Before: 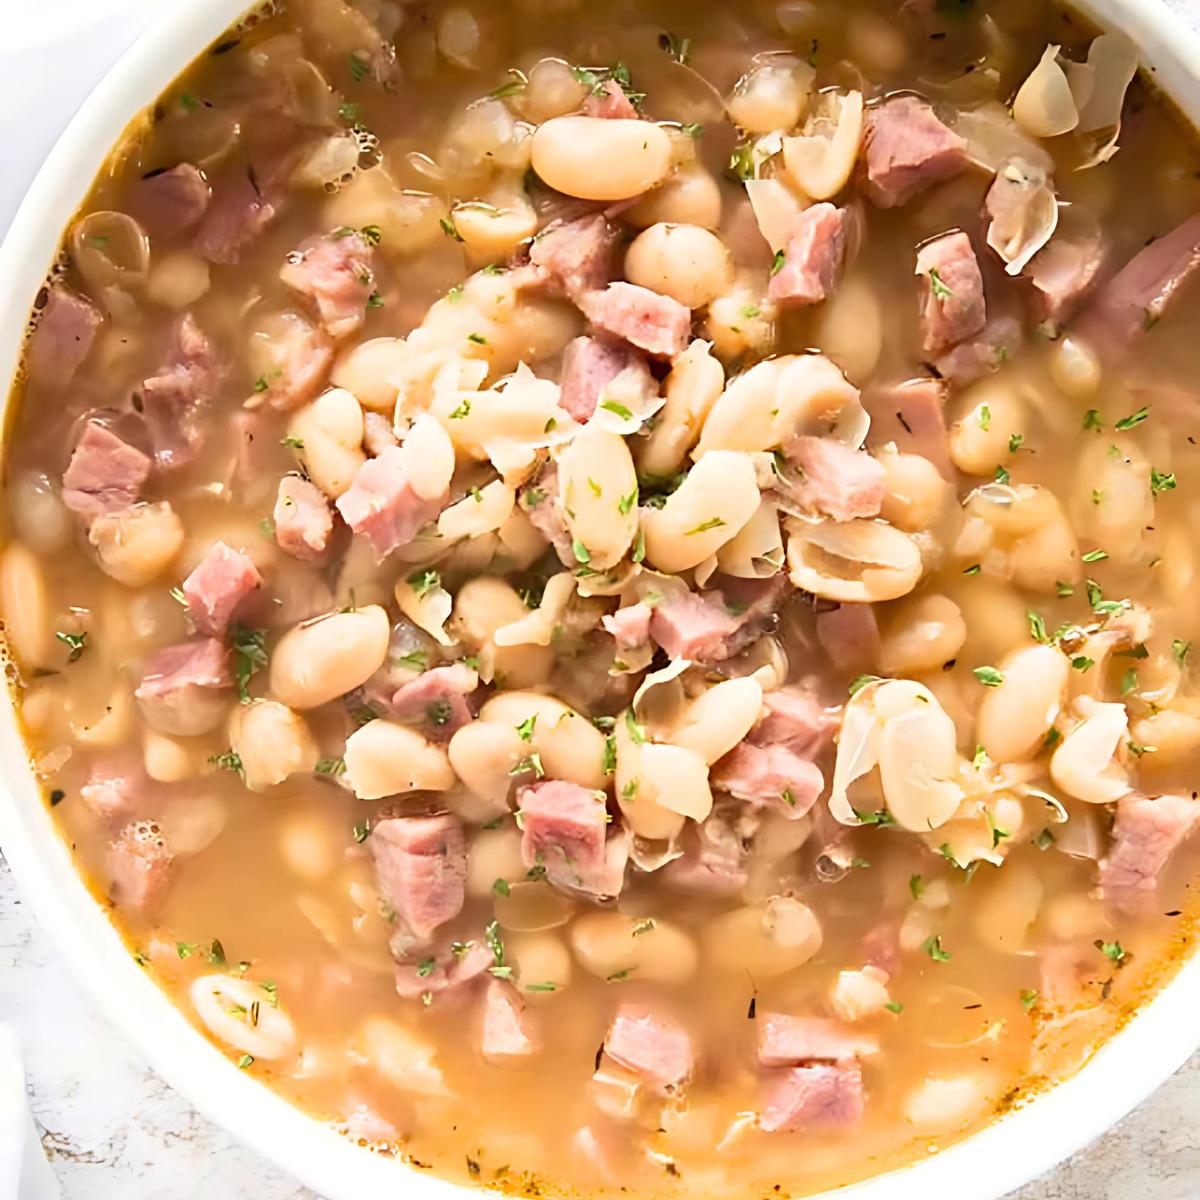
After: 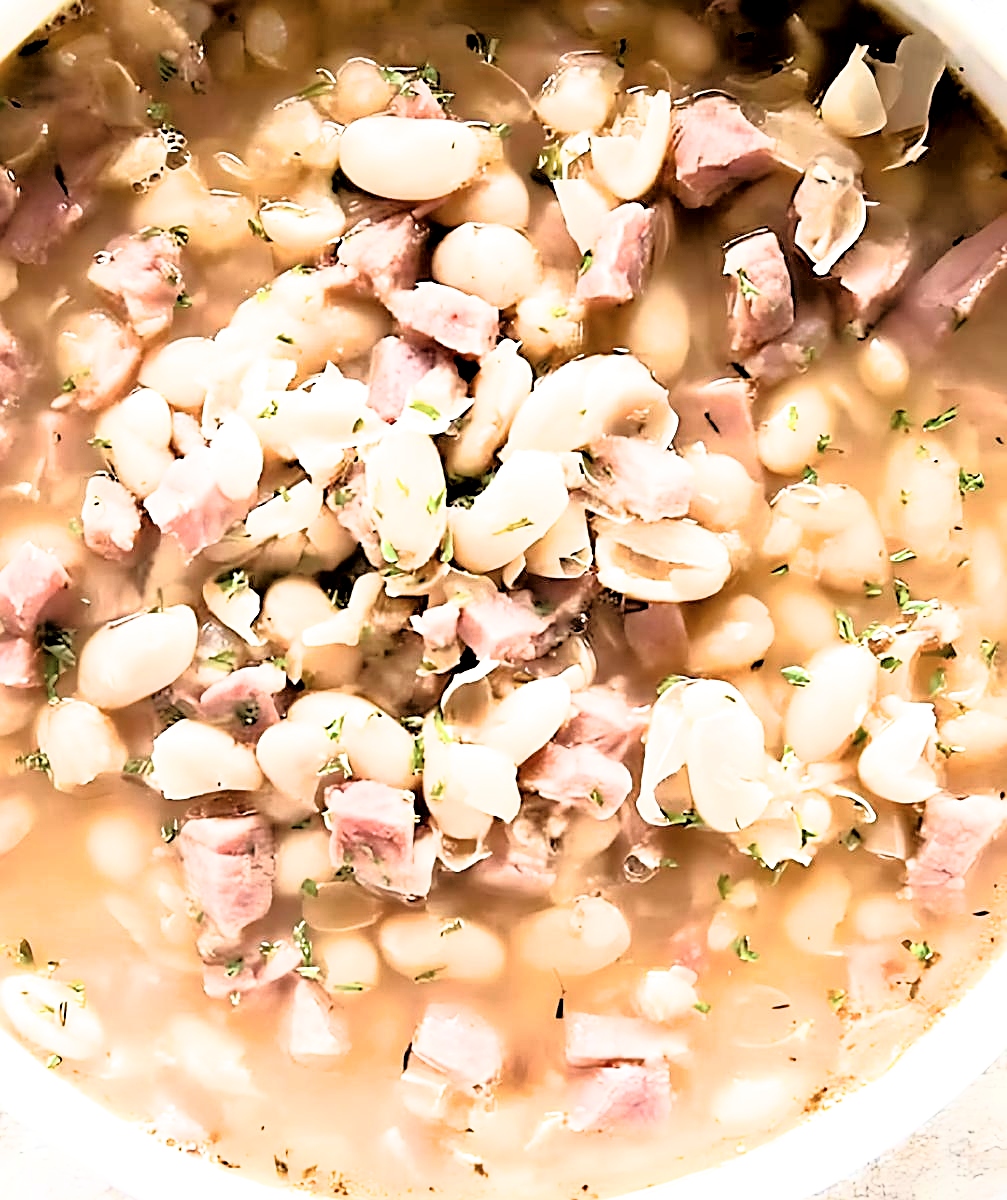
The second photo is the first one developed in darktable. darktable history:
sharpen: on, module defaults
crop: left 16.049%
filmic rgb: black relative exposure -3.51 EV, white relative exposure 2.26 EV, threshold 2.99 EV, hardness 3.4, enable highlight reconstruction true
tone equalizer: -8 EV -1.8 EV, -7 EV -1.15 EV, -6 EV -1.59 EV, edges refinement/feathering 500, mask exposure compensation -1.57 EV, preserve details no
tone curve: curves: ch0 [(0, 0) (0.004, 0.001) (0.133, 0.112) (0.325, 0.362) (0.832, 0.893) (1, 1)], color space Lab, independent channels, preserve colors none
